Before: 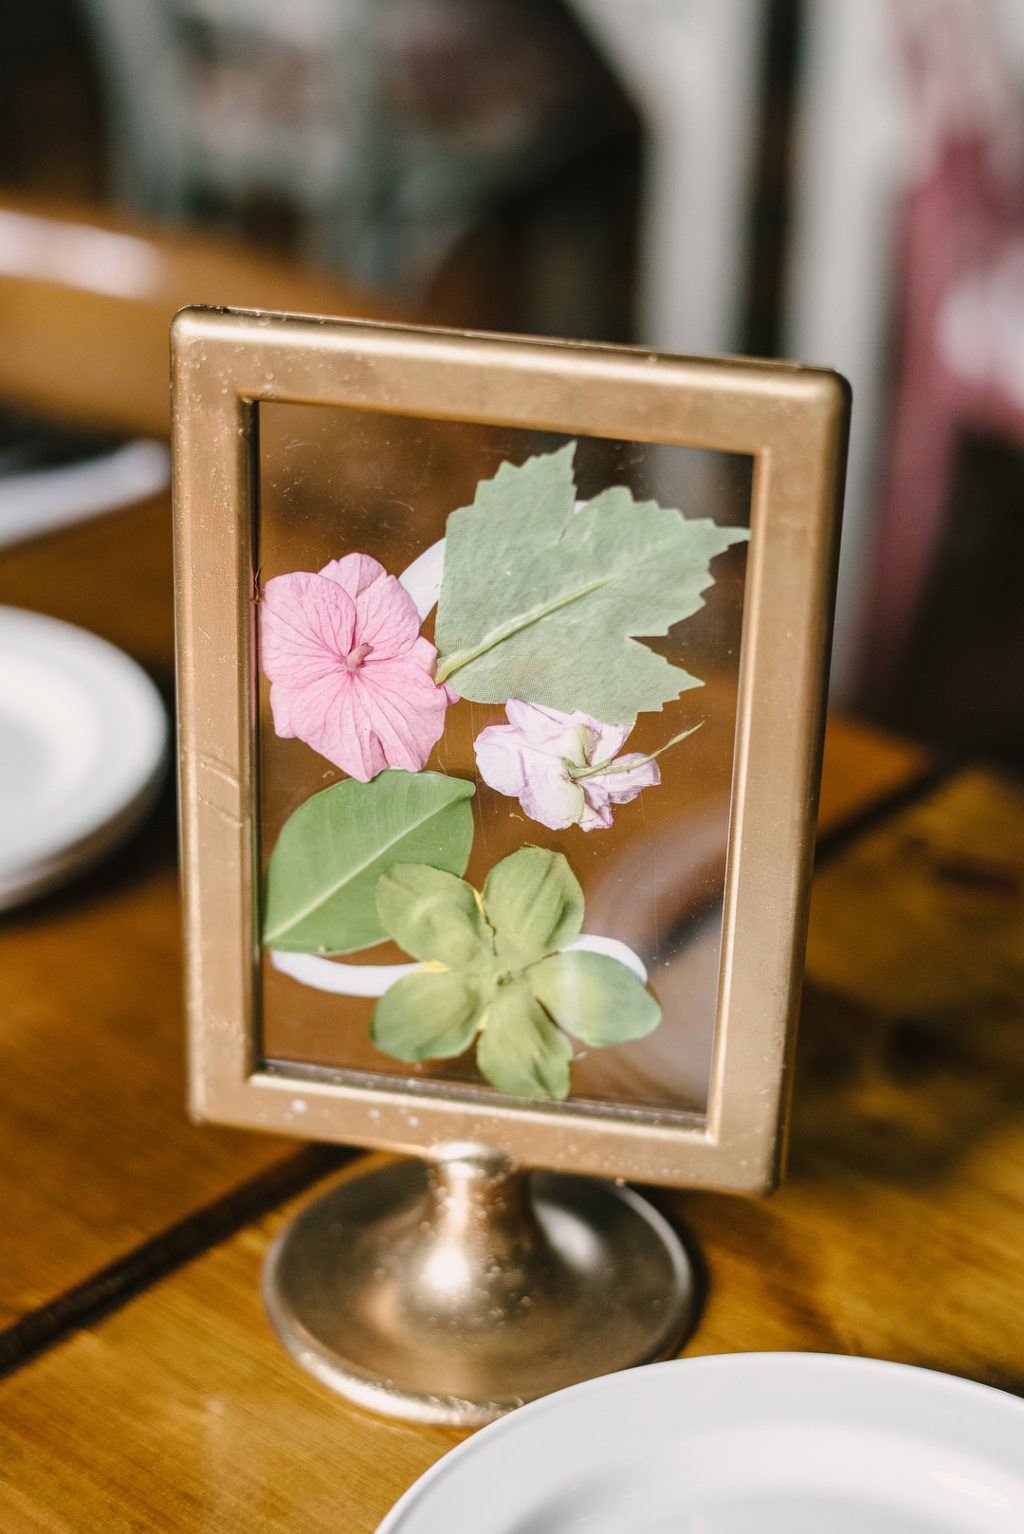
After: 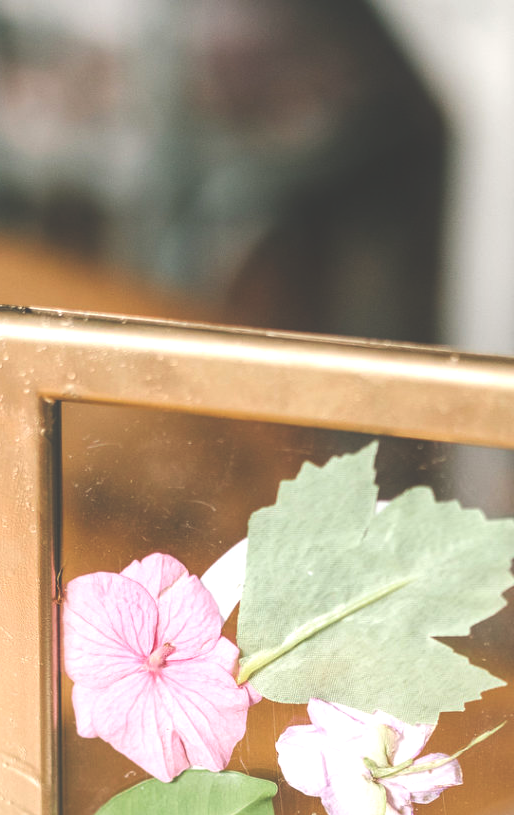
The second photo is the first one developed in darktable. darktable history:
contrast brightness saturation: contrast -0.109
crop: left 19.39%, right 30.336%, bottom 46.871%
exposure: black level correction -0.027, compensate highlight preservation false
tone equalizer: -8 EV -0.776 EV, -7 EV -0.73 EV, -6 EV -0.601 EV, -5 EV -0.395 EV, -3 EV 0.372 EV, -2 EV 0.6 EV, -1 EV 0.696 EV, +0 EV 0.773 EV
